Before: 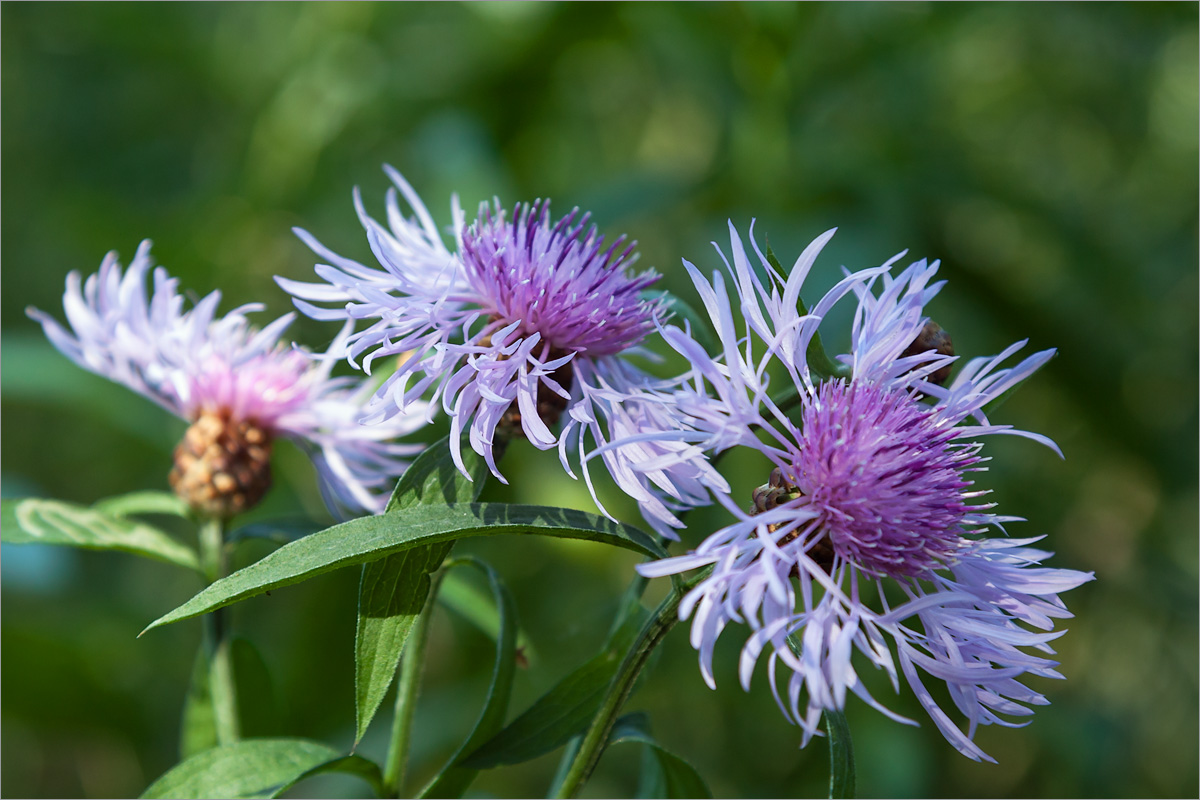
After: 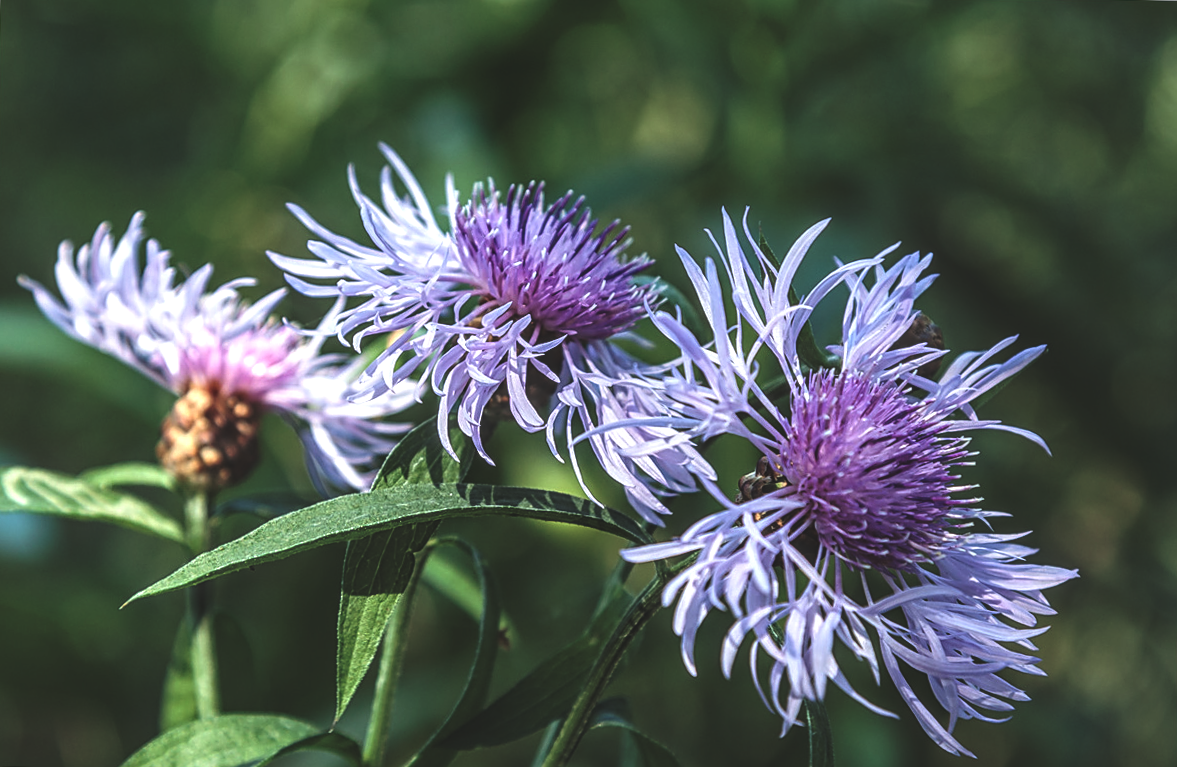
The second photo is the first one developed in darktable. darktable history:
rgb curve: curves: ch0 [(0, 0.186) (0.314, 0.284) (0.775, 0.708) (1, 1)], compensate middle gray true, preserve colors none
rotate and perspective: rotation 1.57°, crop left 0.018, crop right 0.982, crop top 0.039, crop bottom 0.961
sharpen: on, module defaults
local contrast: highlights 0%, shadows 0%, detail 182%
